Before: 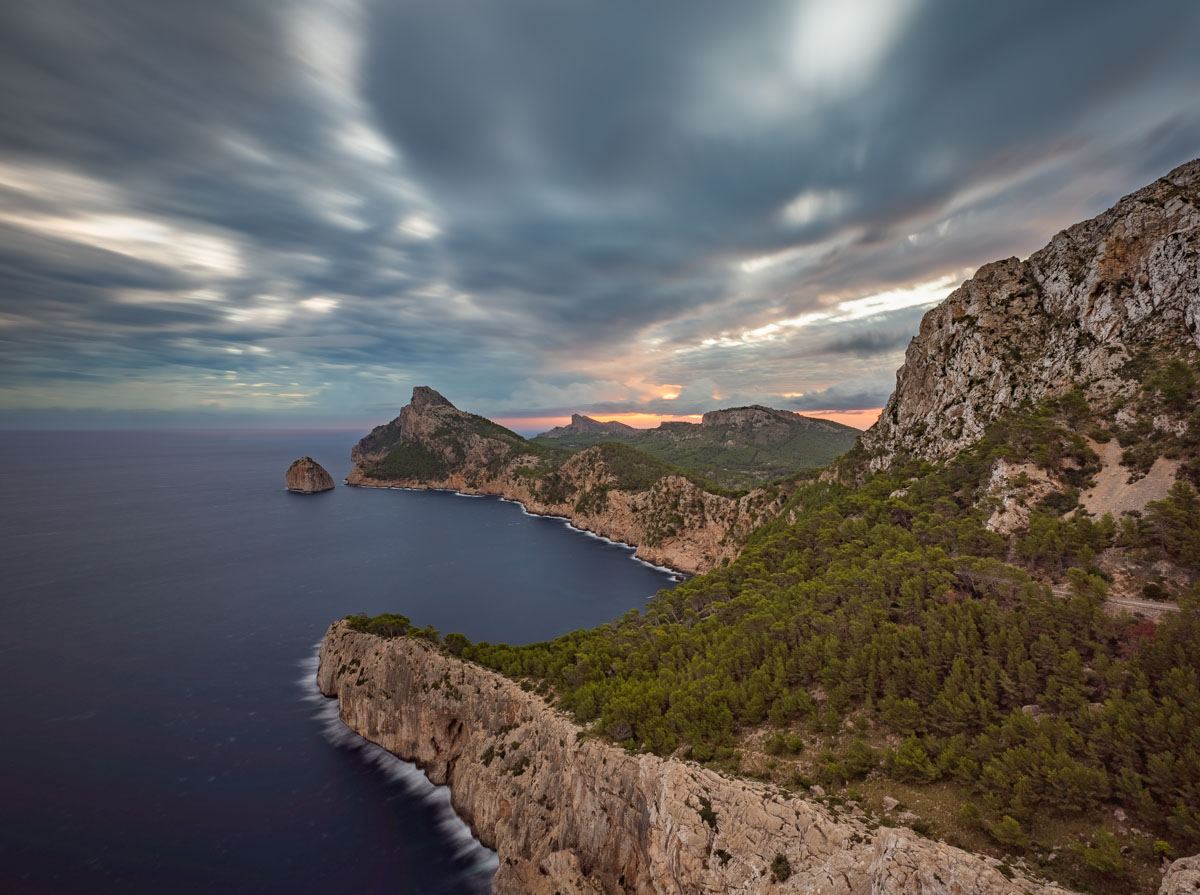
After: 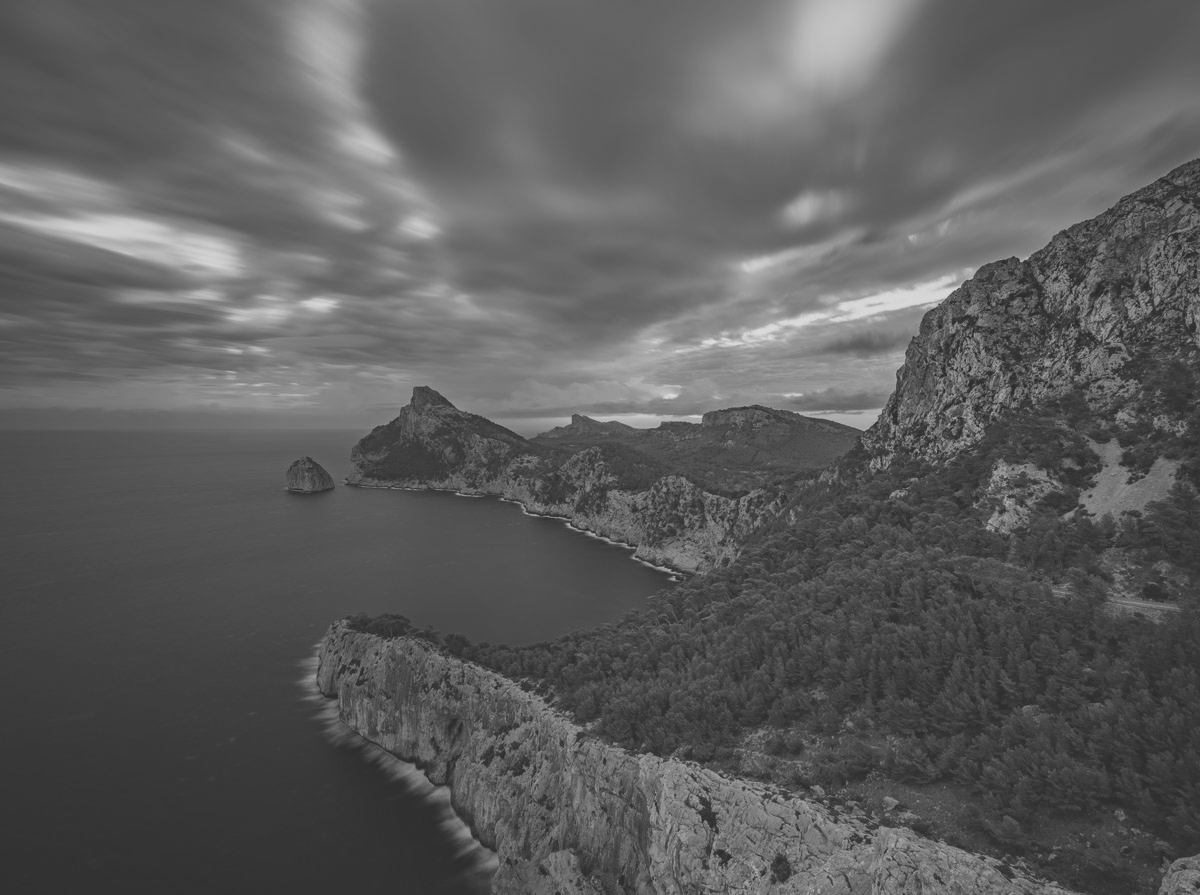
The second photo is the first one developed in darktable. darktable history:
exposure: black level correction -0.036, exposure -0.497 EV, compensate highlight preservation false
monochrome: on, module defaults
